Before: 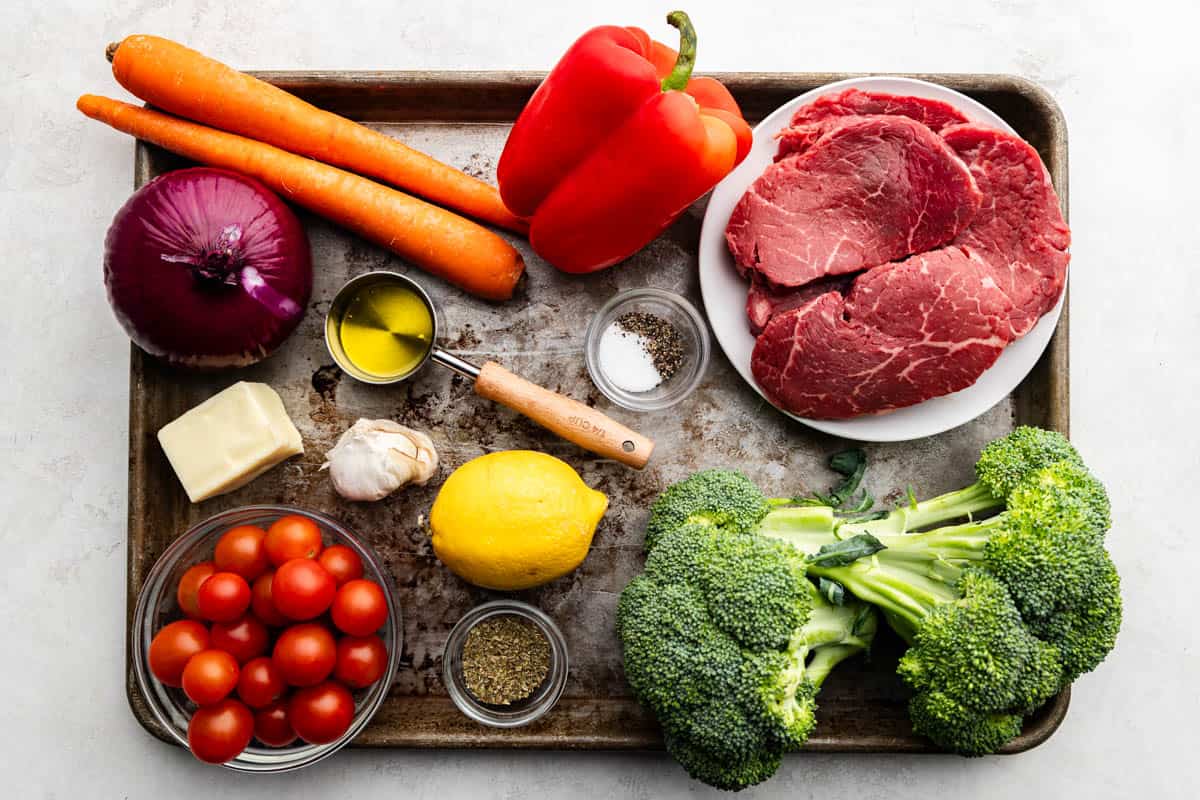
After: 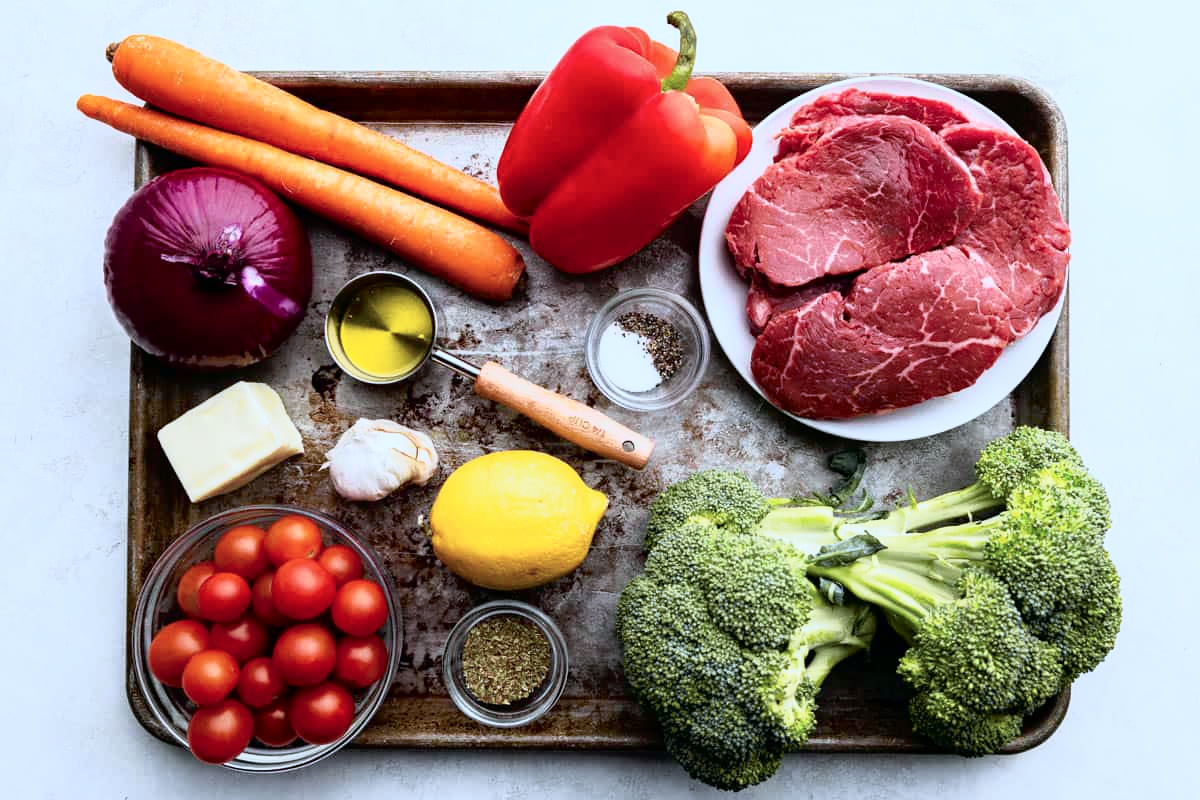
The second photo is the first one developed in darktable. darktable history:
white balance: red 0.926, green 1.003, blue 1.133
tone curve: curves: ch0 [(0, 0) (0.105, 0.068) (0.181, 0.185) (0.28, 0.291) (0.384, 0.404) (0.485, 0.531) (0.638, 0.681) (0.795, 0.879) (1, 0.977)]; ch1 [(0, 0) (0.161, 0.092) (0.35, 0.33) (0.379, 0.401) (0.456, 0.469) (0.504, 0.5) (0.512, 0.514) (0.58, 0.597) (0.635, 0.646) (1, 1)]; ch2 [(0, 0) (0.371, 0.362) (0.437, 0.437) (0.5, 0.5) (0.53, 0.523) (0.56, 0.58) (0.622, 0.606) (1, 1)], color space Lab, independent channels, preserve colors none
